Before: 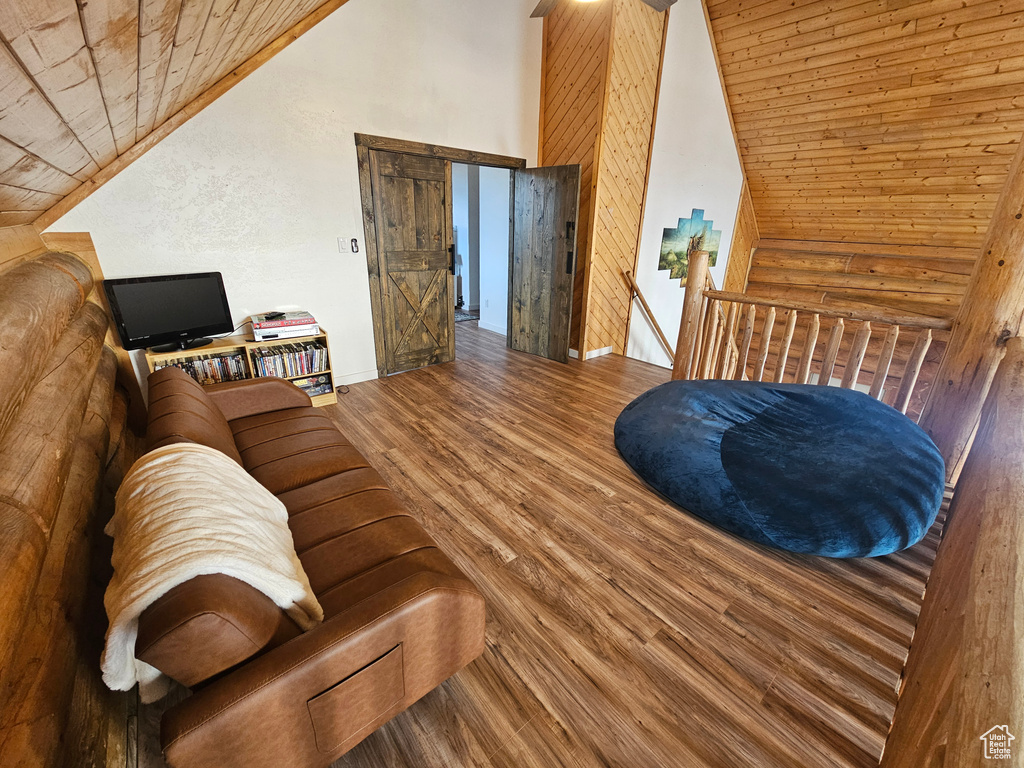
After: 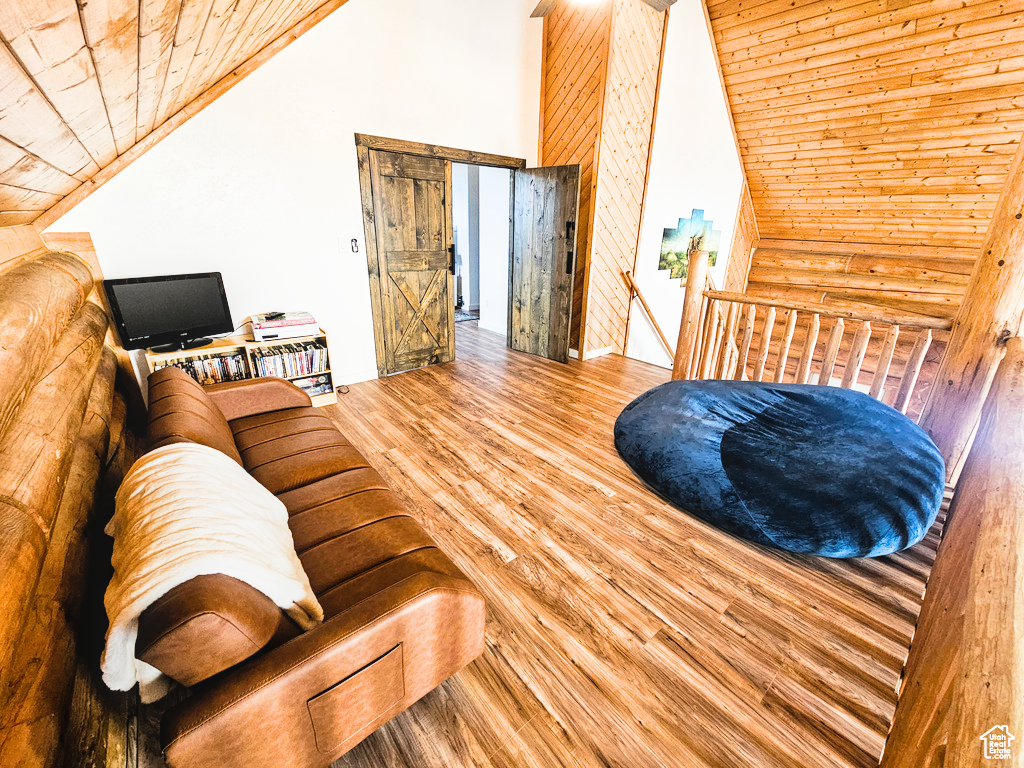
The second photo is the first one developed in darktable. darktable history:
local contrast: detail 110%
exposure: black level correction 0, exposure 1.2 EV, compensate highlight preservation false
filmic rgb: black relative exposure -5 EV, white relative exposure 3.5 EV, hardness 3.19, contrast 1.5, highlights saturation mix -50%
color balance rgb: perceptual saturation grading › global saturation 10%, global vibrance 20%
